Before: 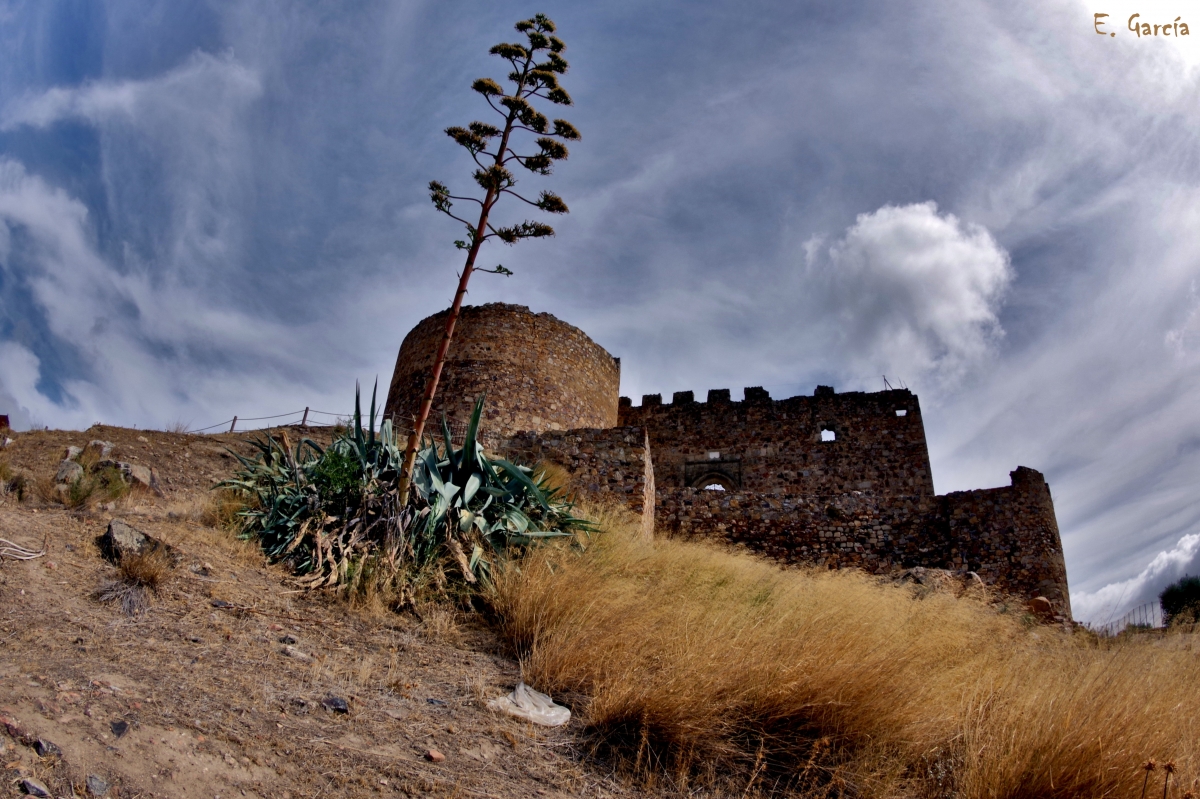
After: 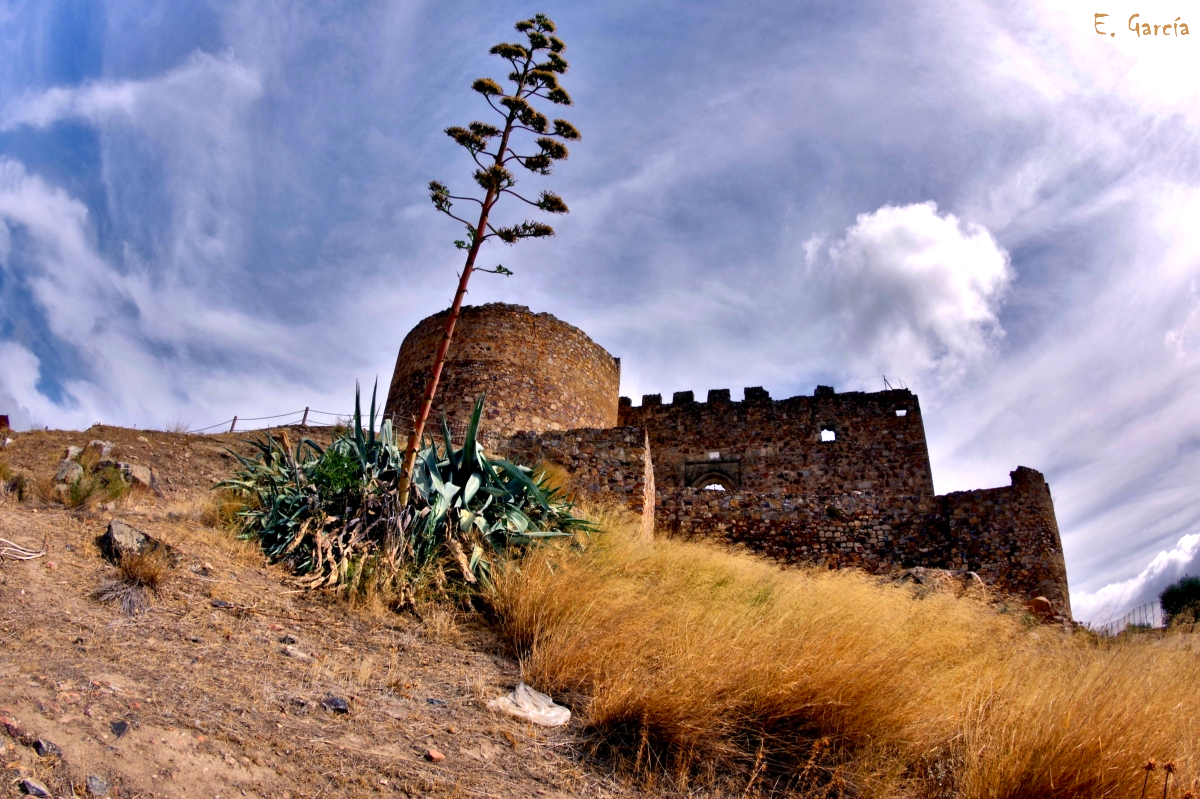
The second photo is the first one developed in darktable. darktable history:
exposure: exposure 0.7 EV, compensate highlight preservation false
color correction: highlights a* 3.22, highlights b* 1.93, saturation 1.19
